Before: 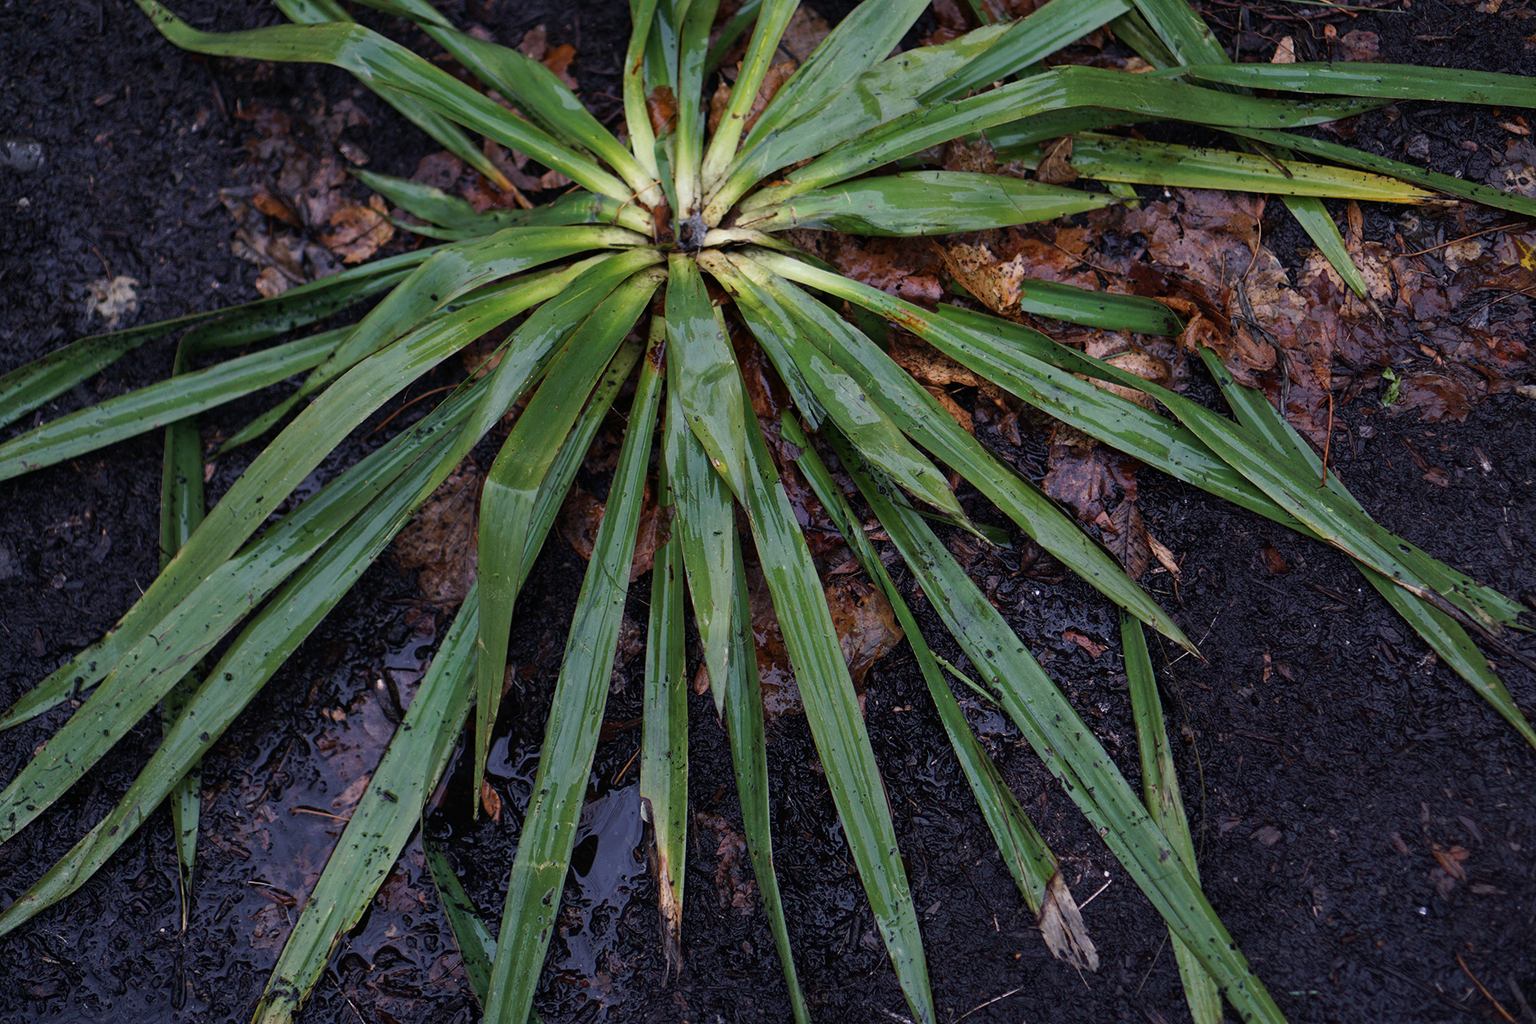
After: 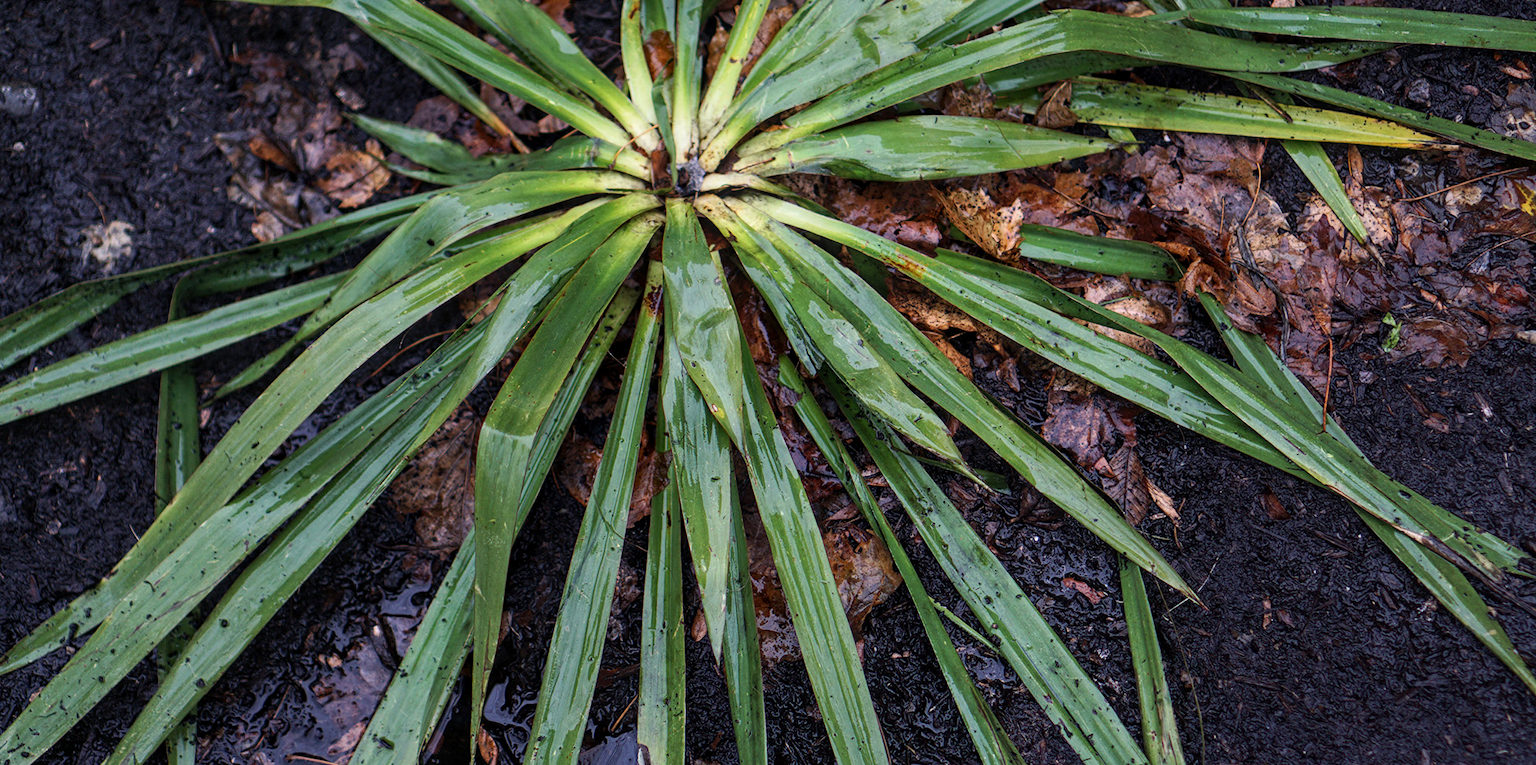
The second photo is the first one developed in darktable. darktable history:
crop: left 0.354%, top 5.533%, bottom 19.912%
contrast brightness saturation: contrast 0.198, brightness 0.153, saturation 0.136
local contrast: on, module defaults
